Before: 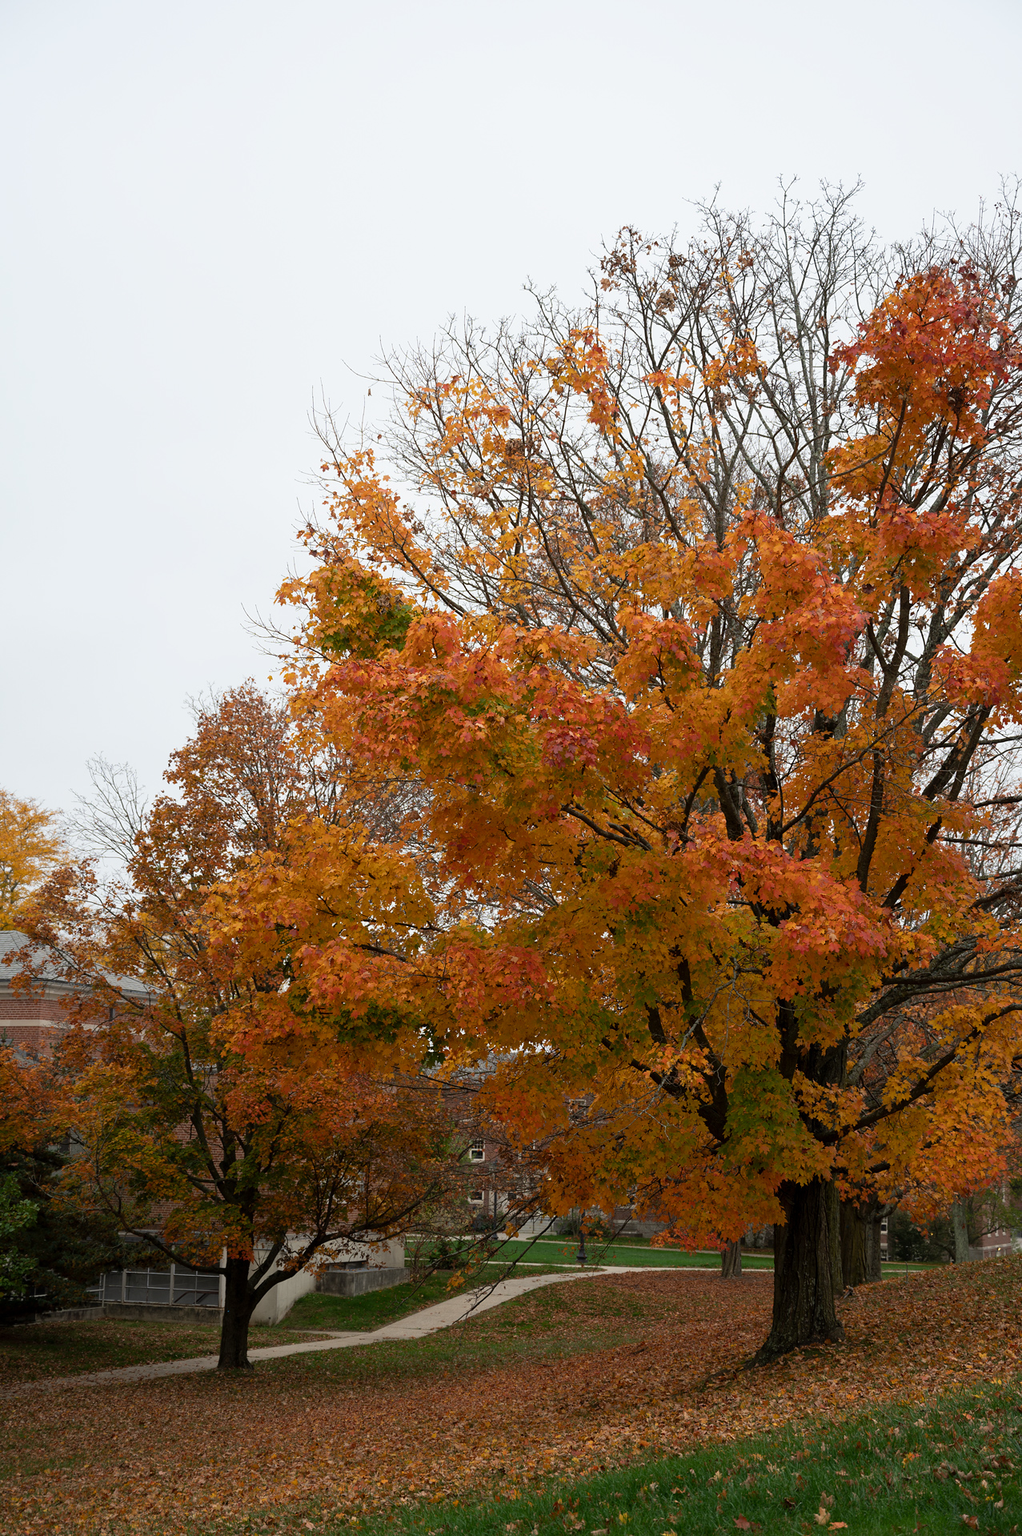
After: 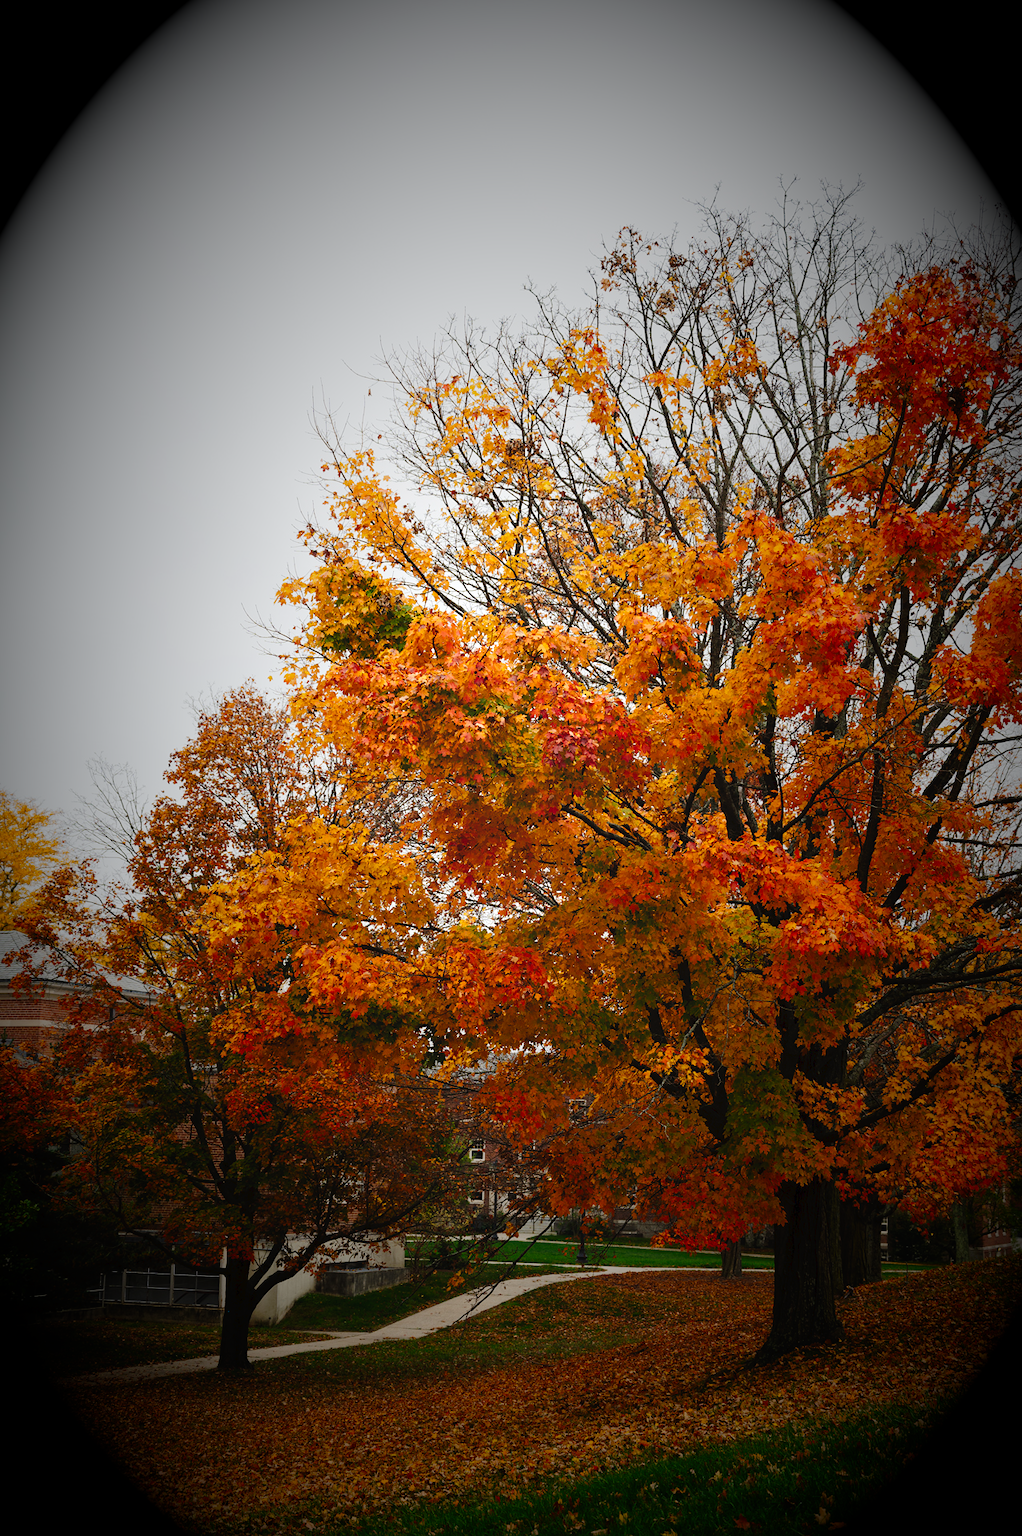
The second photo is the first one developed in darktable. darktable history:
tone equalizer: -8 EV -0.417 EV, -7 EV -0.389 EV, -6 EV -0.333 EV, -5 EV -0.222 EV, -3 EV 0.222 EV, -2 EV 0.333 EV, -1 EV 0.389 EV, +0 EV 0.417 EV, edges refinement/feathering 500, mask exposure compensation -1.57 EV, preserve details no
tone curve: curves: ch0 [(0, 0) (0.003, 0.046) (0.011, 0.052) (0.025, 0.059) (0.044, 0.069) (0.069, 0.084) (0.1, 0.107) (0.136, 0.133) (0.177, 0.171) (0.224, 0.216) (0.277, 0.293) (0.335, 0.371) (0.399, 0.481) (0.468, 0.577) (0.543, 0.662) (0.623, 0.749) (0.709, 0.831) (0.801, 0.891) (0.898, 0.942) (1, 1)], preserve colors none
vignetting: fall-off start 15.9%, fall-off radius 100%, brightness -1, saturation 0.5, width/height ratio 0.719
